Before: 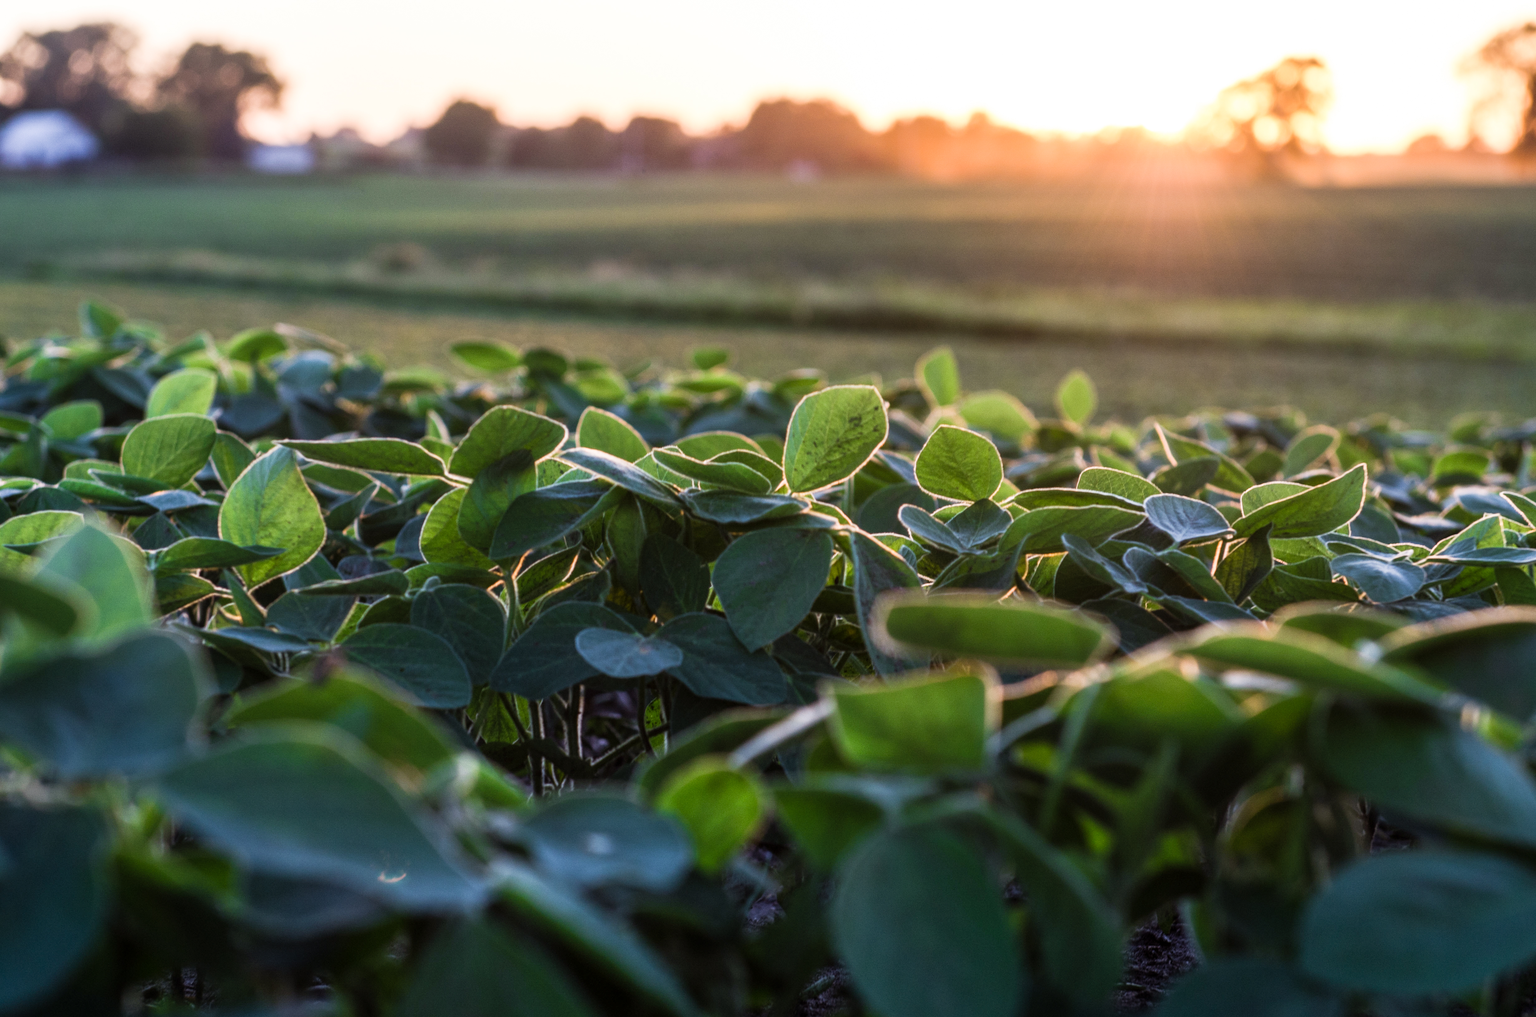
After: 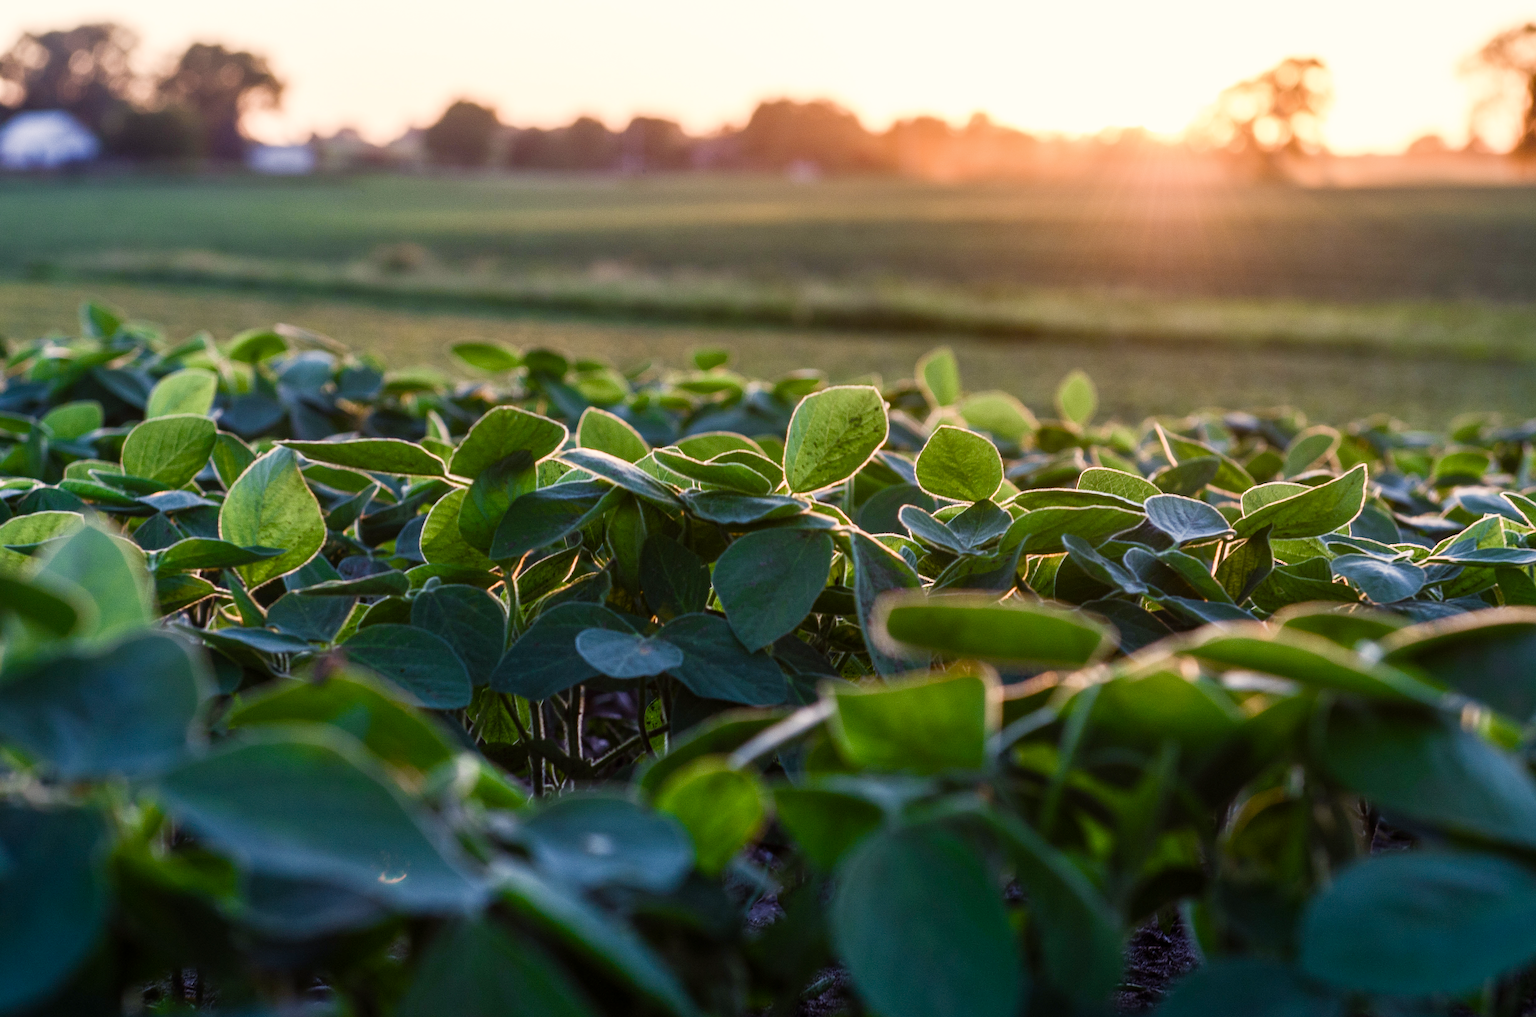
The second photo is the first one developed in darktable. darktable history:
color balance rgb: highlights gain › chroma 2.023%, highlights gain › hue 73.87°, linear chroma grading › shadows -1.759%, linear chroma grading › highlights -14.491%, linear chroma grading › global chroma -9.685%, linear chroma grading › mid-tones -10.238%, perceptual saturation grading › global saturation 27.228%, perceptual saturation grading › highlights -27.868%, perceptual saturation grading › mid-tones 15.574%, perceptual saturation grading › shadows 33.993%, global vibrance 19.795%
sharpen: on, module defaults
